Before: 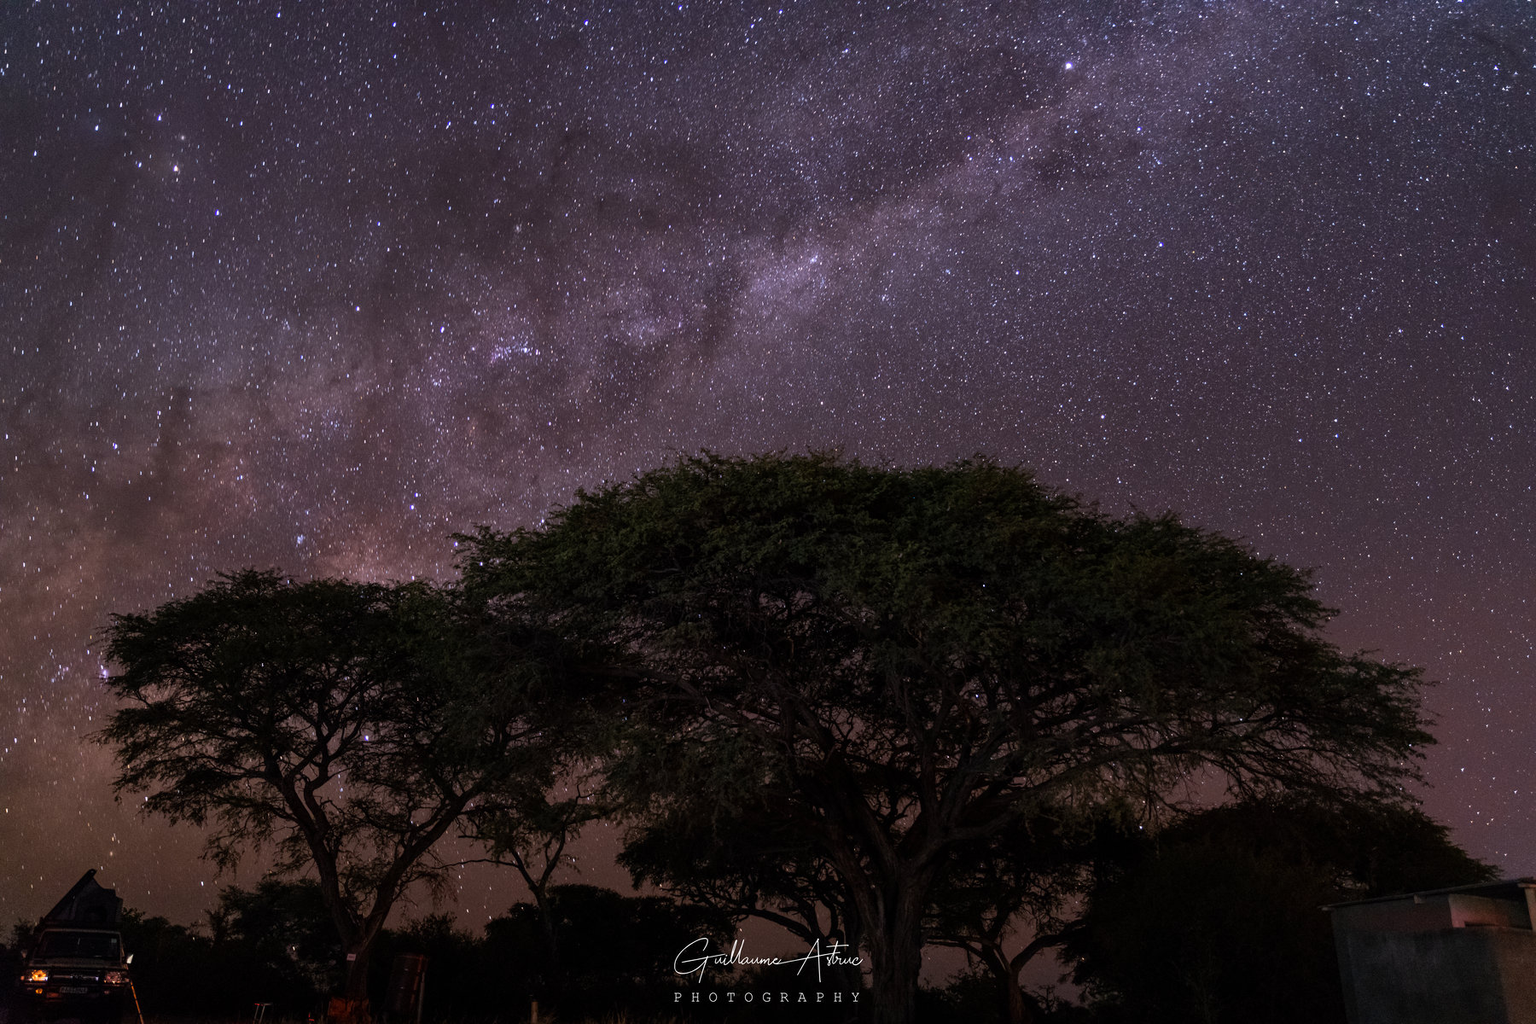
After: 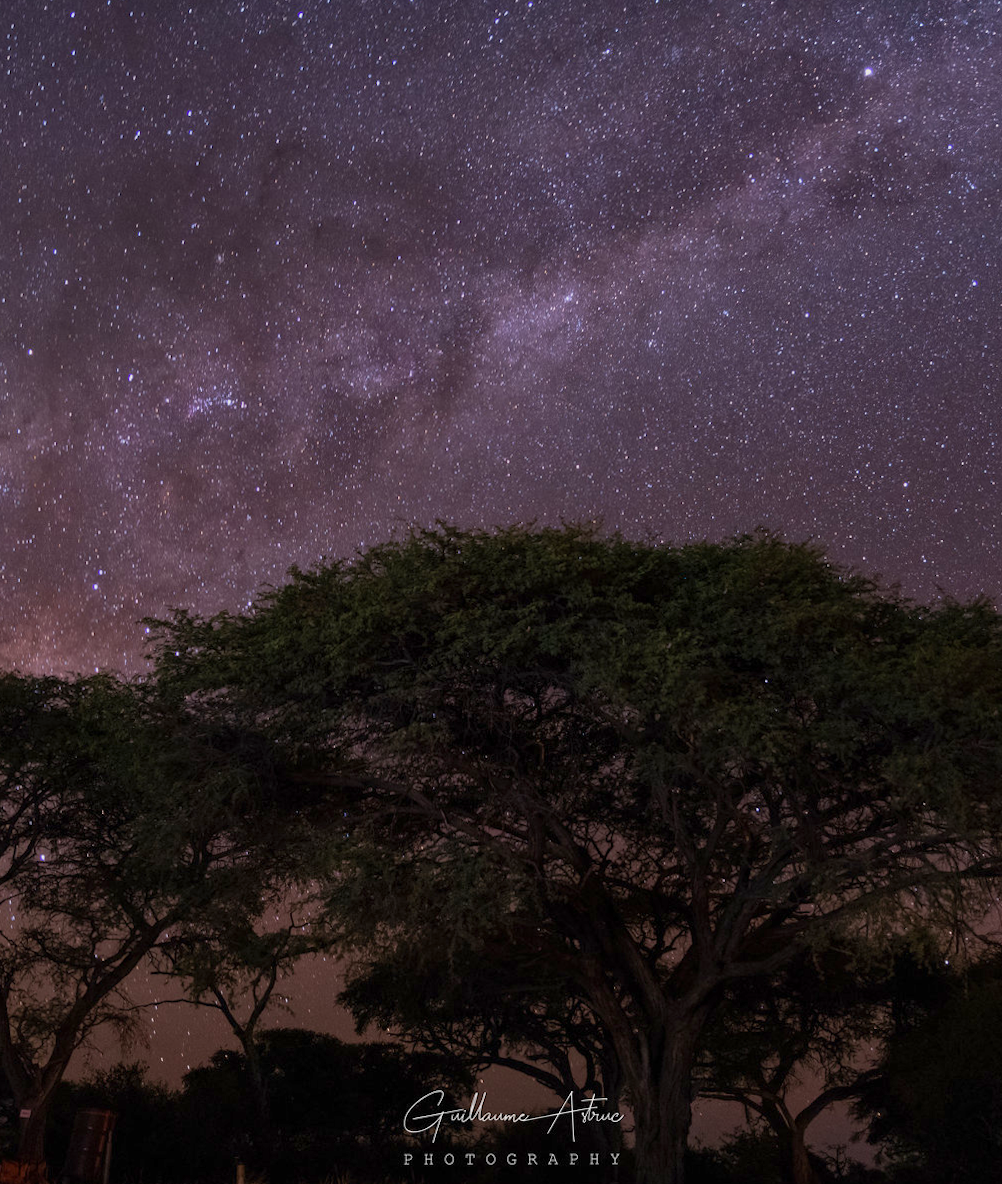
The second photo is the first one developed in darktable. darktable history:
velvia: on, module defaults
rotate and perspective: rotation 0.174°, lens shift (vertical) 0.013, lens shift (horizontal) 0.019, shear 0.001, automatic cropping original format, crop left 0.007, crop right 0.991, crop top 0.016, crop bottom 0.997
color balance: contrast -15%
crop: left 21.674%, right 22.086%
